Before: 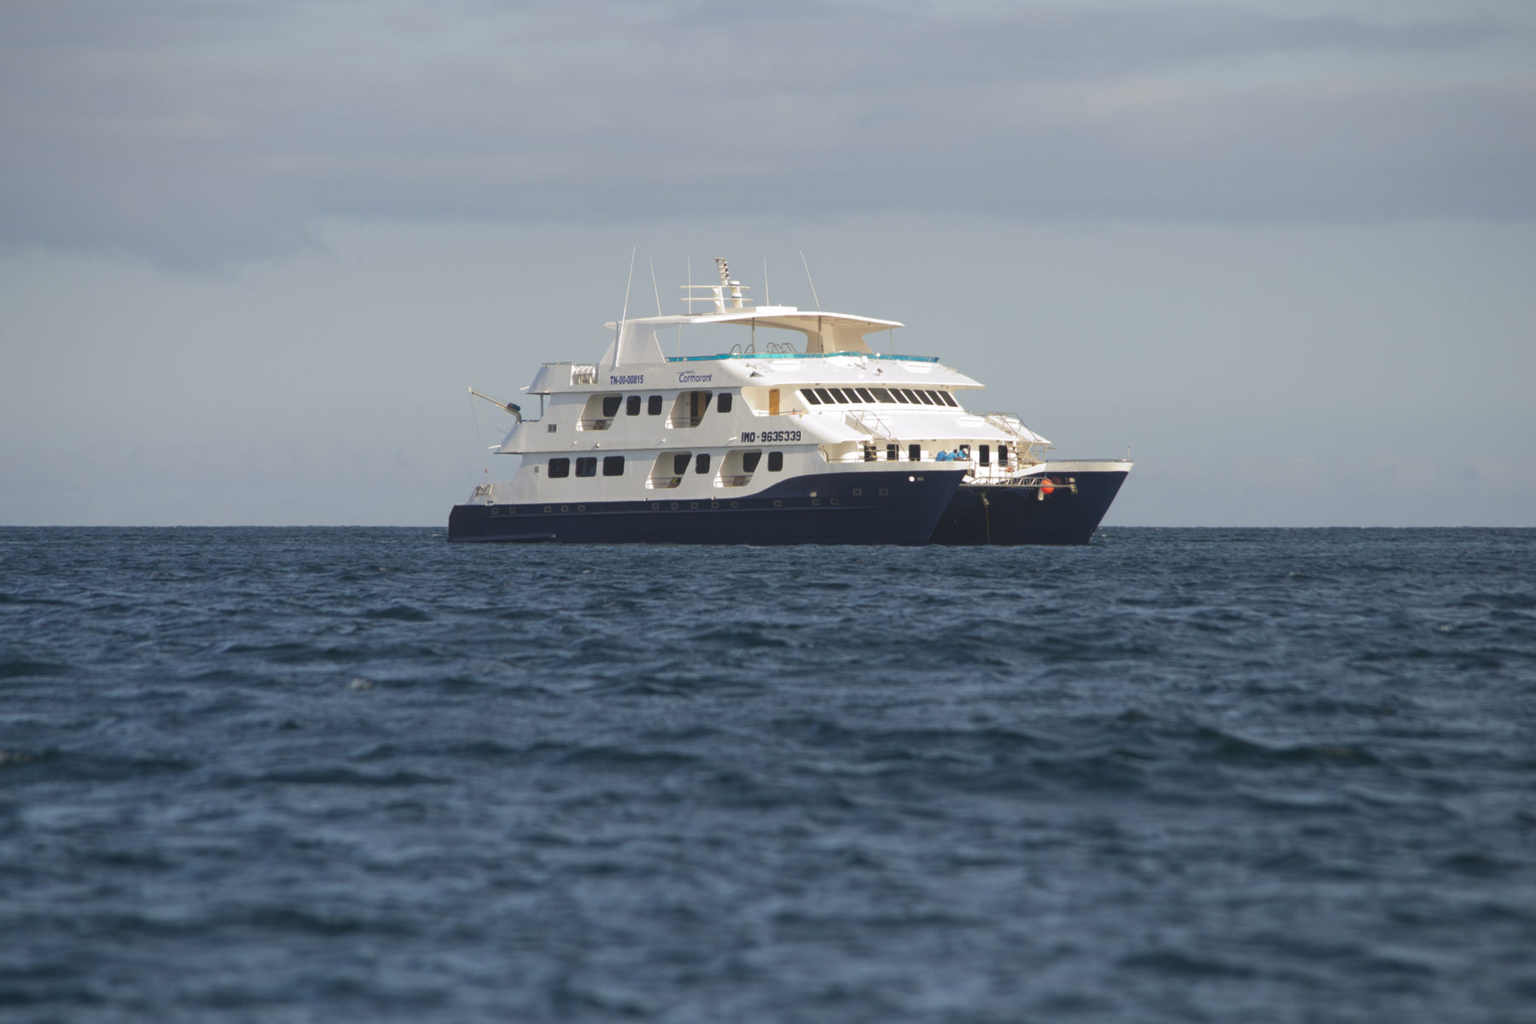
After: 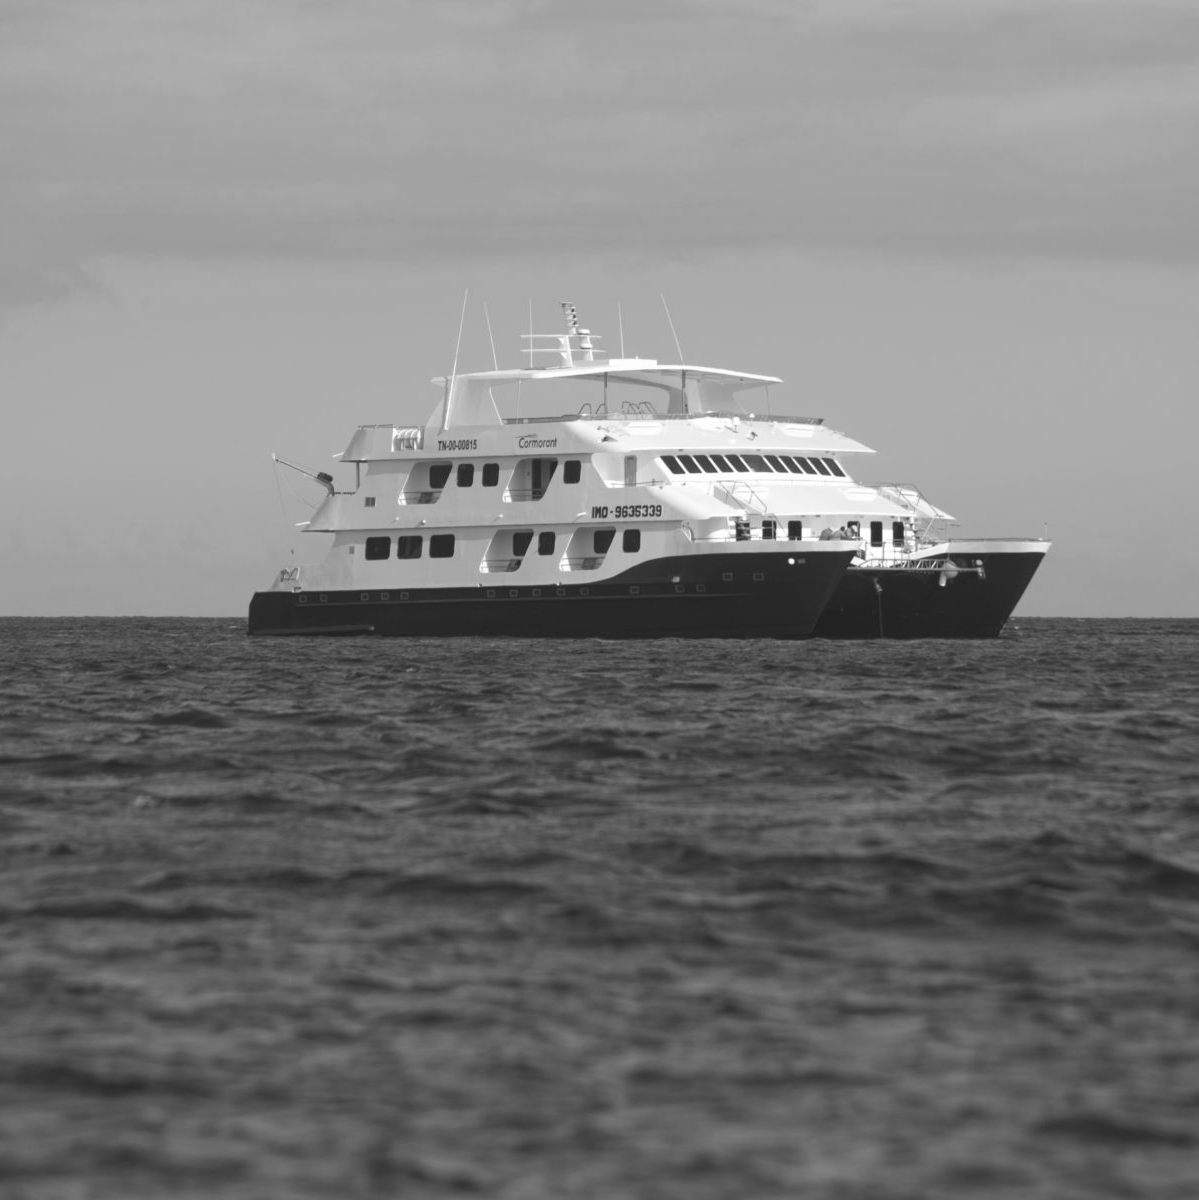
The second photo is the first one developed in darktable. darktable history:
color zones: curves: ch1 [(0, 0.292) (0.001, 0.292) (0.2, 0.264) (0.4, 0.248) (0.6, 0.248) (0.8, 0.264) (0.999, 0.292) (1, 0.292)]
crop: left 15.419%, right 17.914%
monochrome: on, module defaults
contrast brightness saturation: saturation -0.05
